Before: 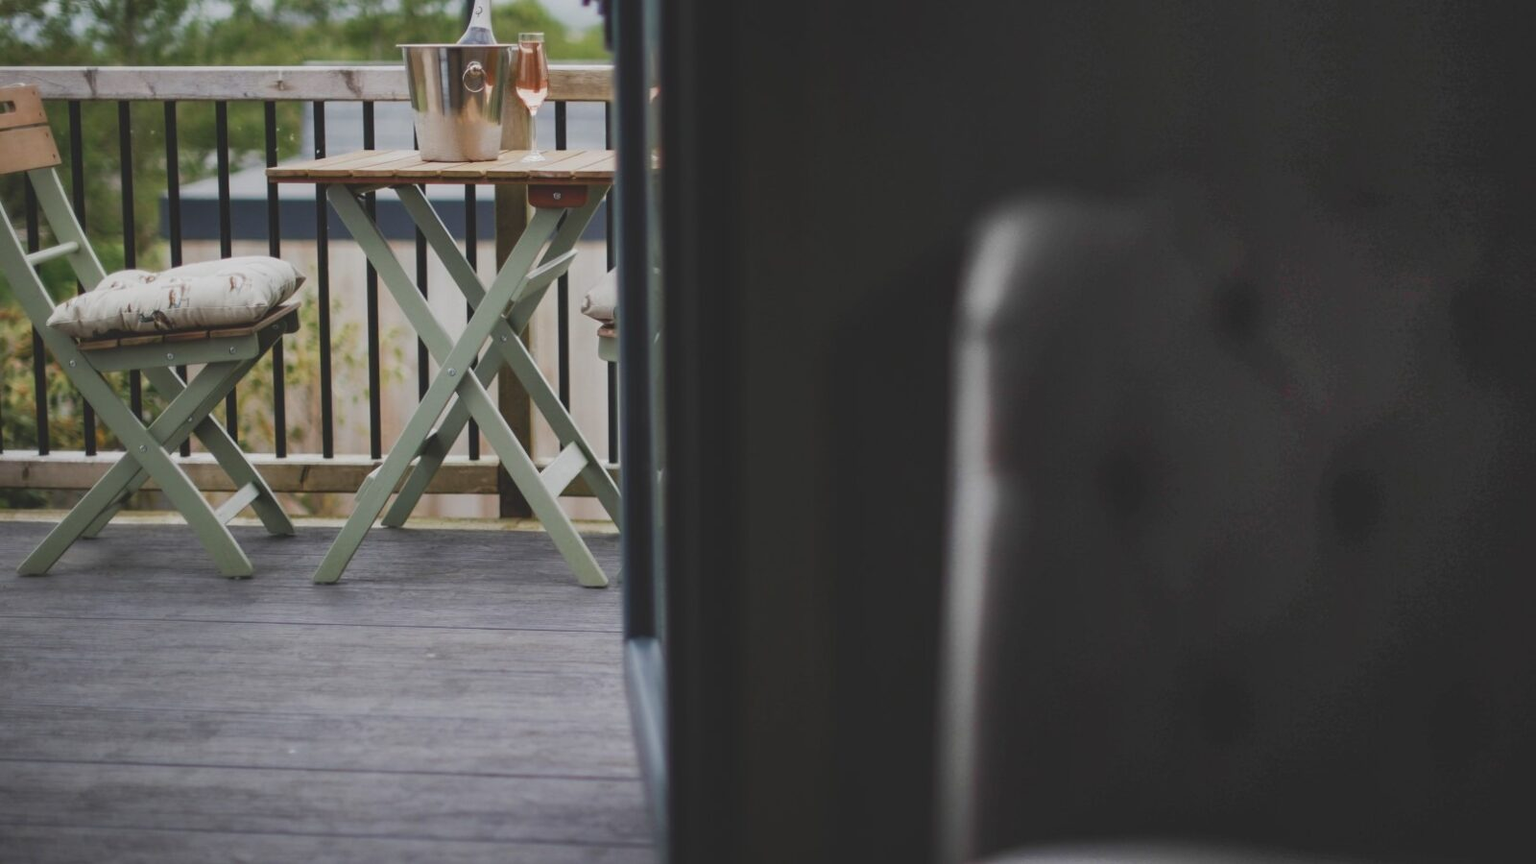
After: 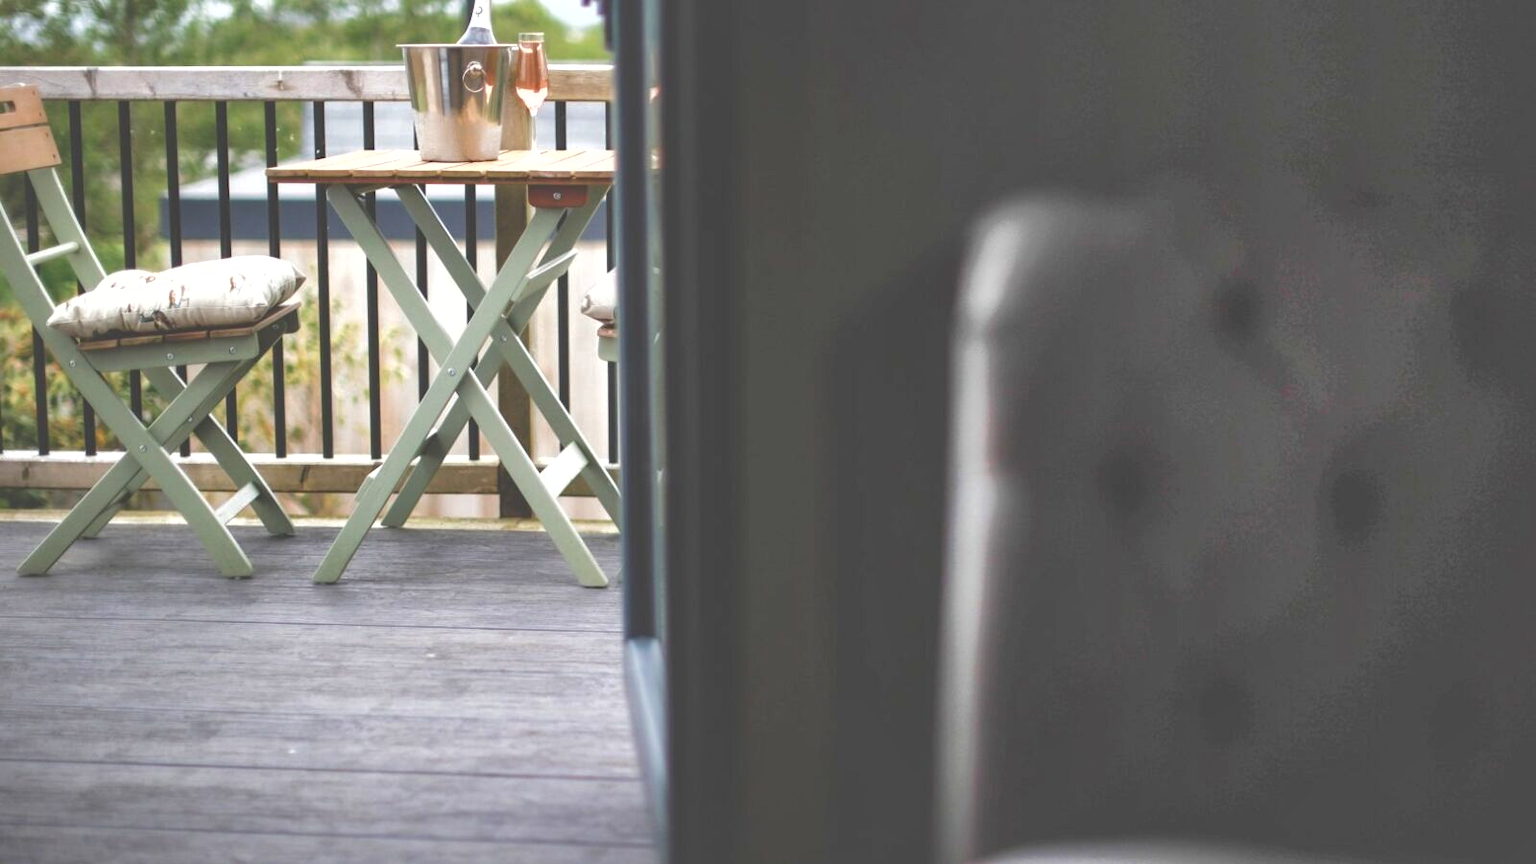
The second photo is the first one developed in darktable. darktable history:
exposure: exposure 1.135 EV, compensate highlight preservation false
shadows and highlights: highlights color adjustment 0.69%
